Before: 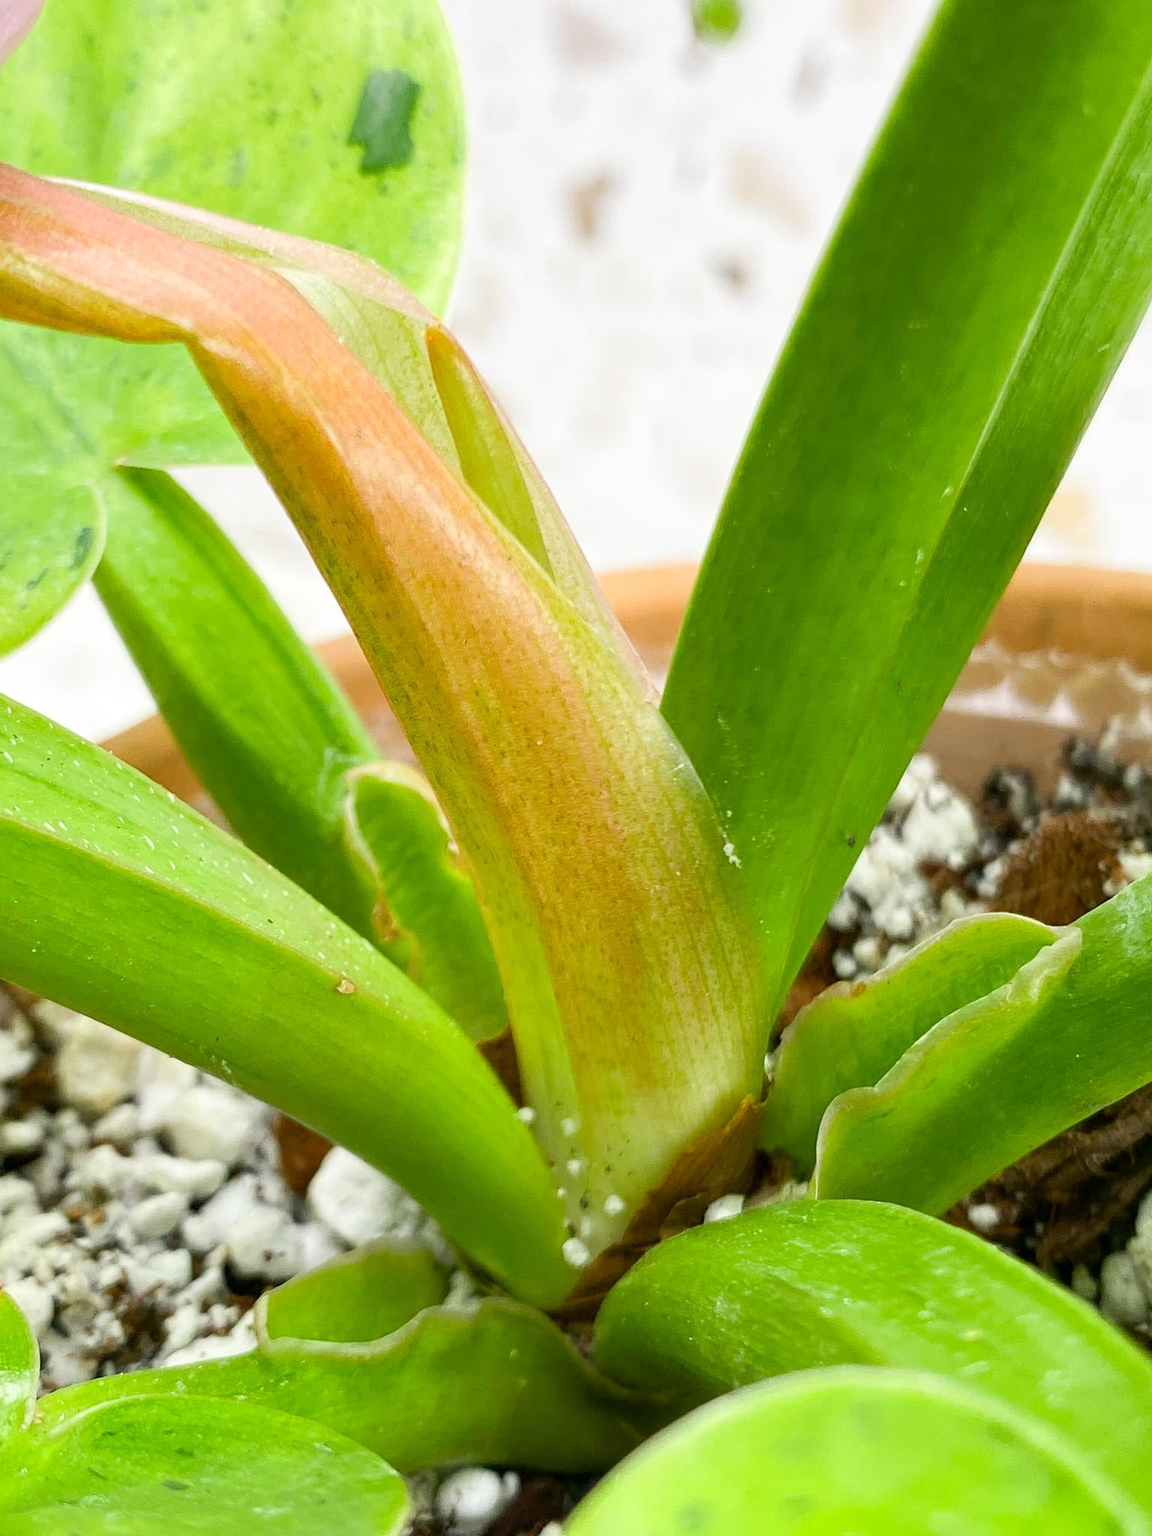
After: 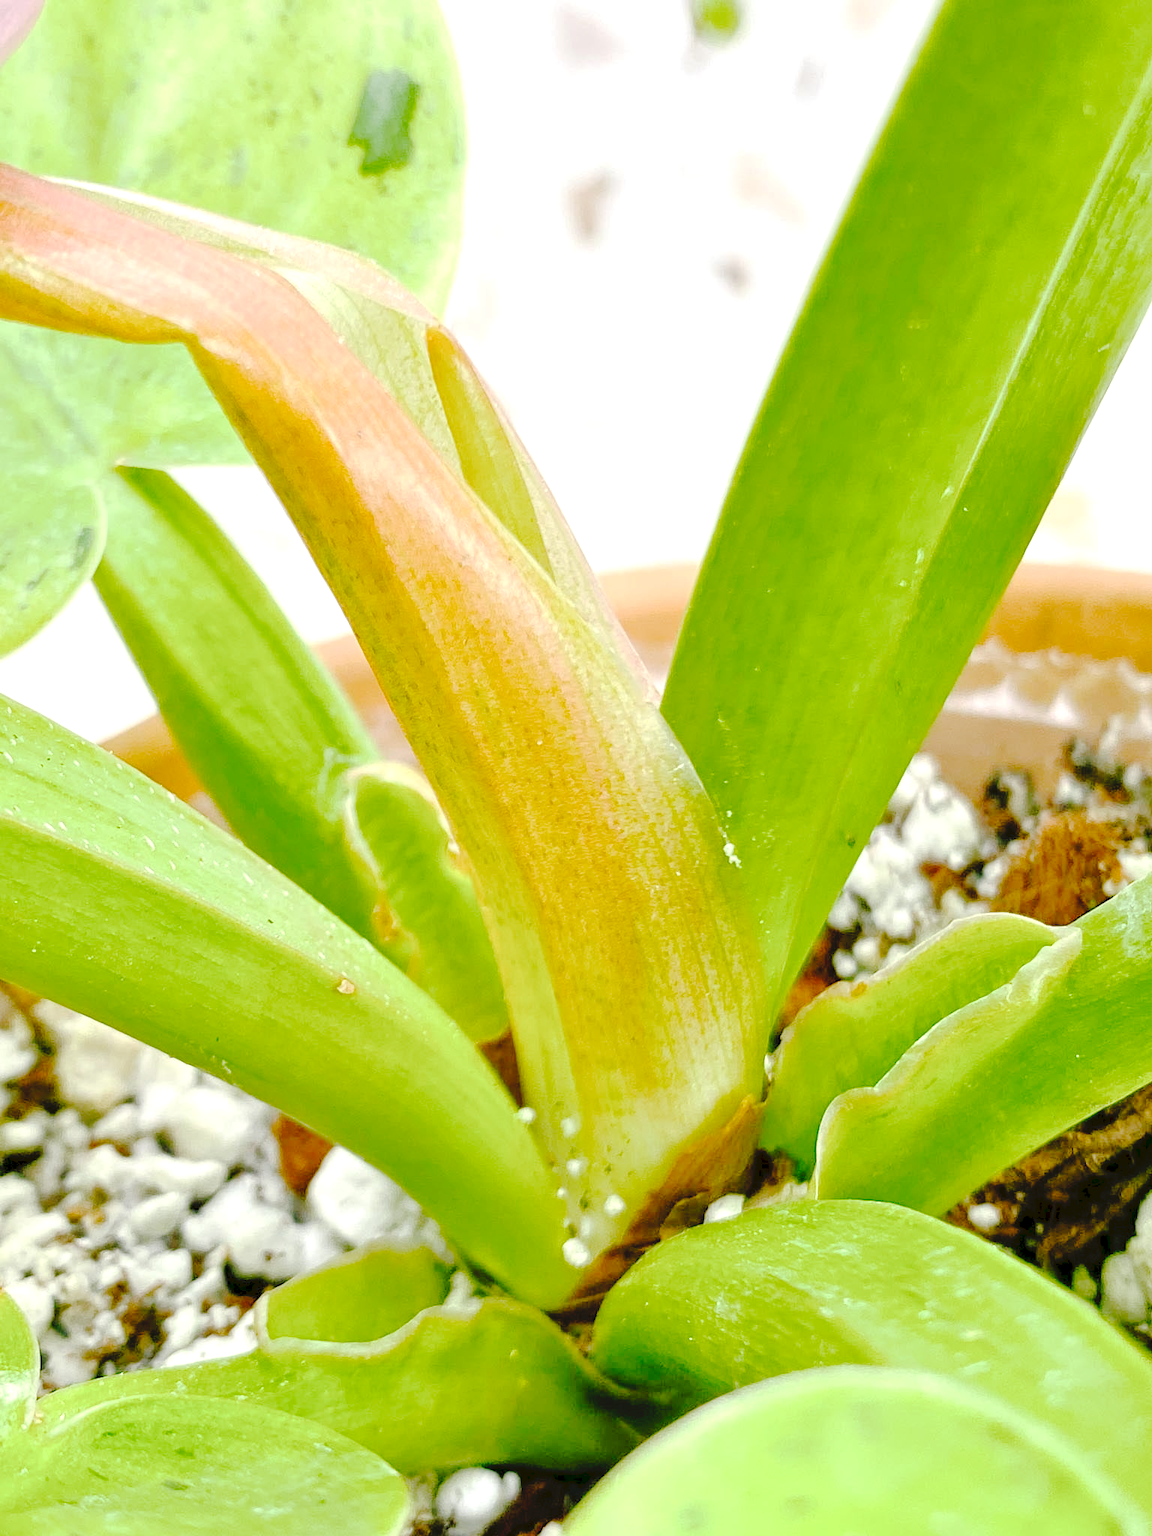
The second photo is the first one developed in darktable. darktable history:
exposure: black level correction 0.001, exposure -0.199 EV, compensate highlight preservation false
tone curve: curves: ch0 [(0, 0) (0.003, 0.057) (0.011, 0.061) (0.025, 0.065) (0.044, 0.075) (0.069, 0.082) (0.1, 0.09) (0.136, 0.102) (0.177, 0.145) (0.224, 0.195) (0.277, 0.27) (0.335, 0.374) (0.399, 0.486) (0.468, 0.578) (0.543, 0.652) (0.623, 0.717) (0.709, 0.778) (0.801, 0.837) (0.898, 0.909) (1, 1)], preserve colors none
color balance rgb: linear chroma grading › shadows -2.183%, linear chroma grading › highlights -14.013%, linear chroma grading › global chroma -9.357%, linear chroma grading › mid-tones -10.245%, perceptual saturation grading › global saturation 35.002%, perceptual saturation grading › highlights -25.392%, perceptual saturation grading › shadows 26.15%, perceptual brilliance grading › global brilliance 12.391%, global vibrance 15.077%
tone equalizer: -7 EV 0.144 EV, -6 EV 0.608 EV, -5 EV 1.17 EV, -4 EV 1.3 EV, -3 EV 1.15 EV, -2 EV 0.6 EV, -1 EV 0.154 EV
